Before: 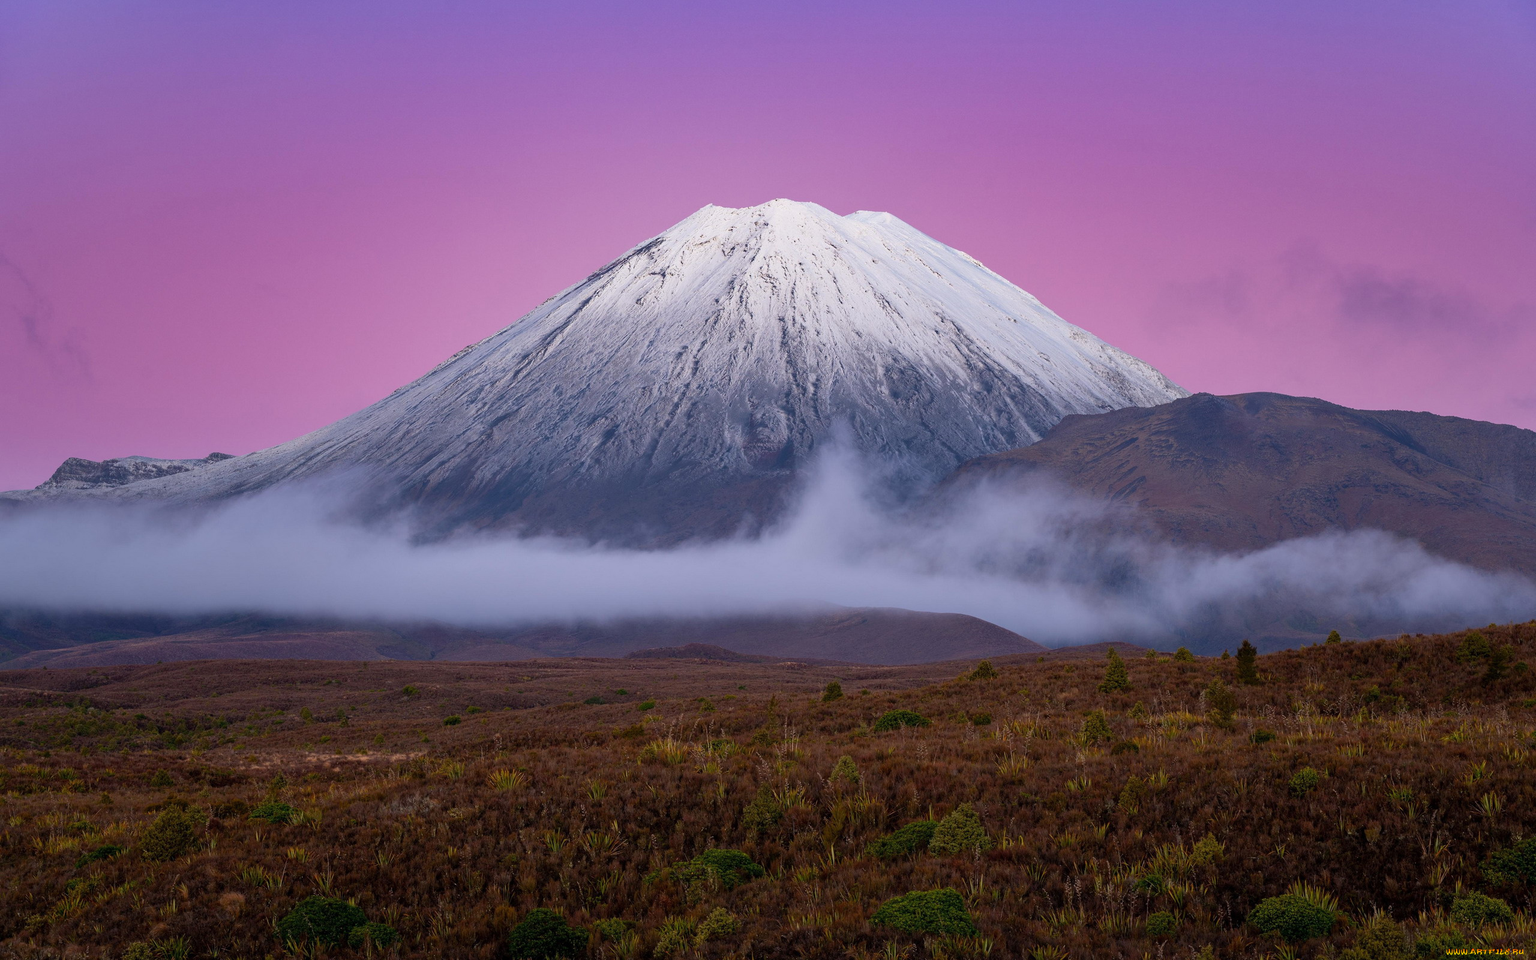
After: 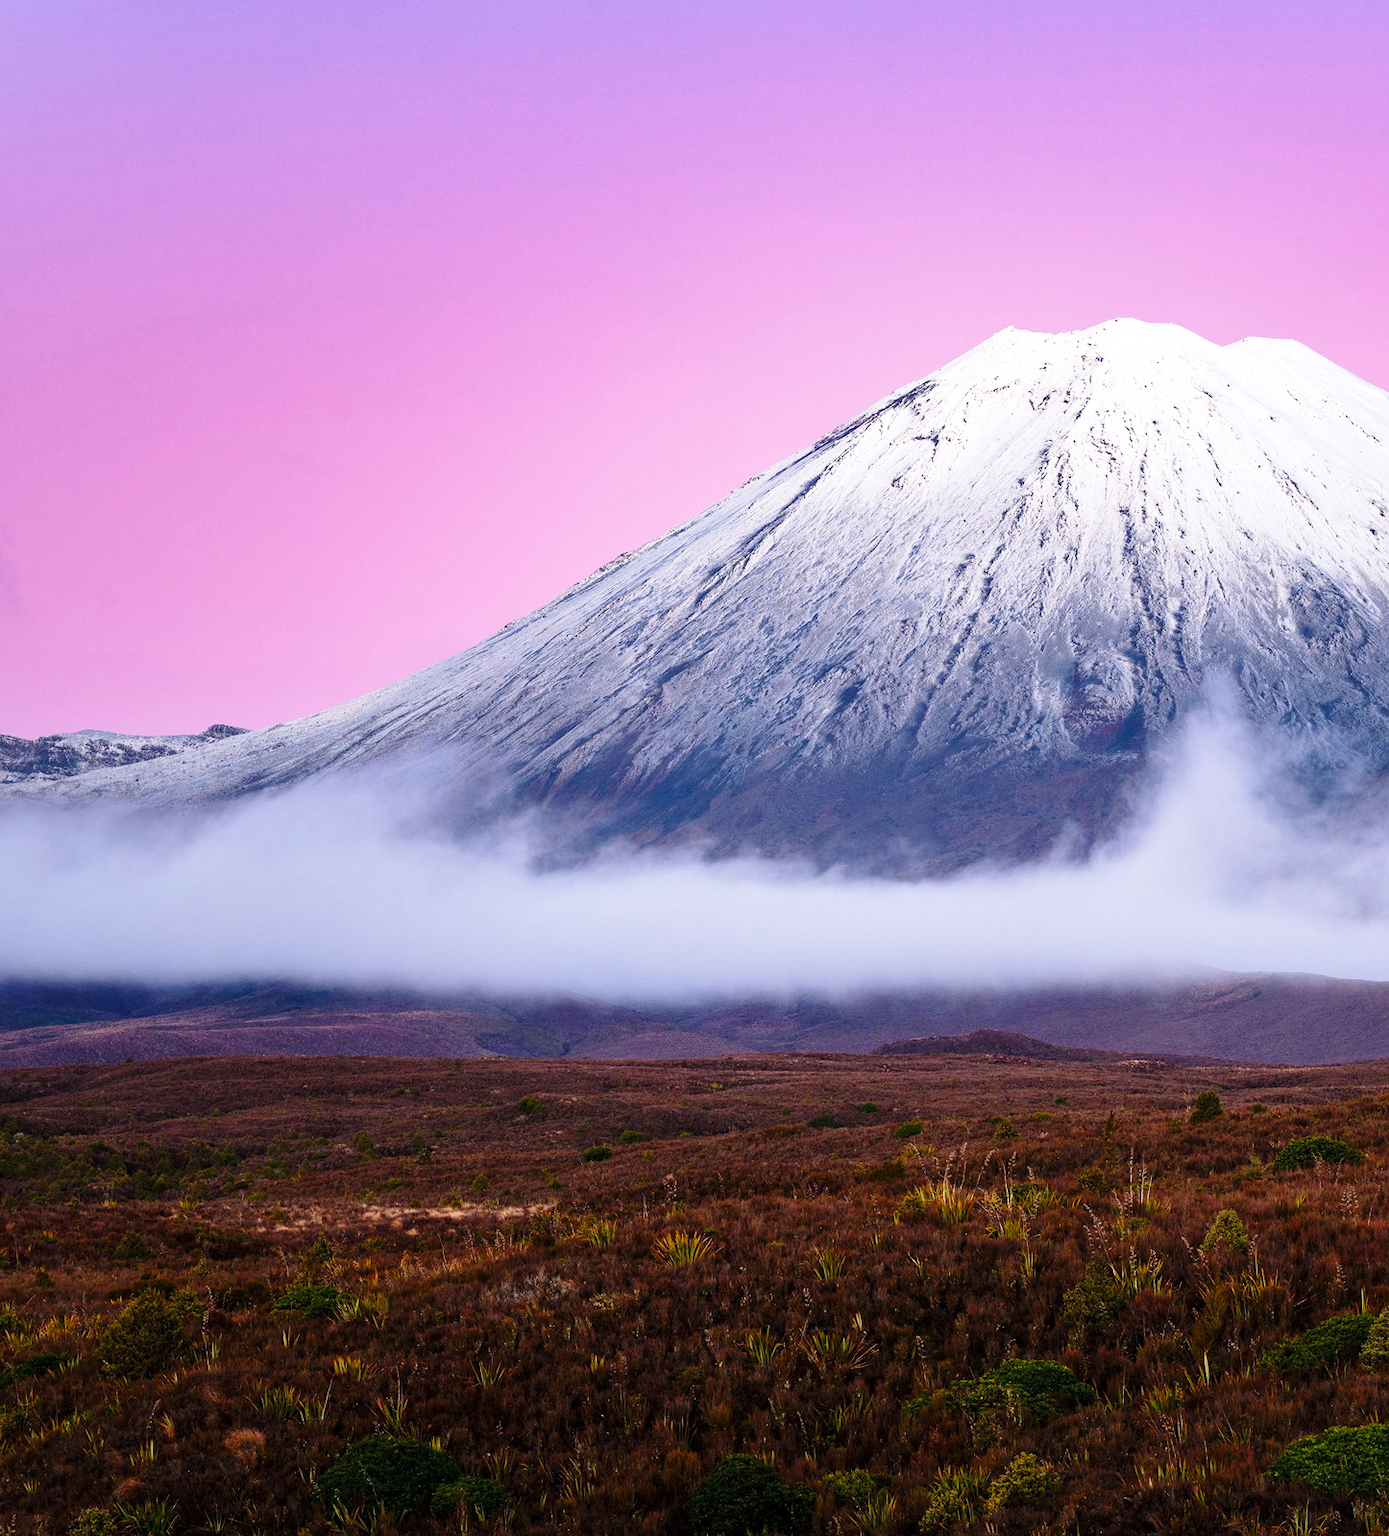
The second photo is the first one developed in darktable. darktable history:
base curve: curves: ch0 [(0, 0) (0.028, 0.03) (0.121, 0.232) (0.46, 0.748) (0.859, 0.968) (1, 1)], preserve colors none
crop: left 5.174%, right 38.289%
exposure: exposure -0.012 EV, compensate highlight preservation false
tone equalizer: -8 EV -0.43 EV, -7 EV -0.39 EV, -6 EV -0.353 EV, -5 EV -0.225 EV, -3 EV 0.231 EV, -2 EV 0.336 EV, -1 EV 0.399 EV, +0 EV 0.399 EV, edges refinement/feathering 500, mask exposure compensation -1.57 EV, preserve details no
